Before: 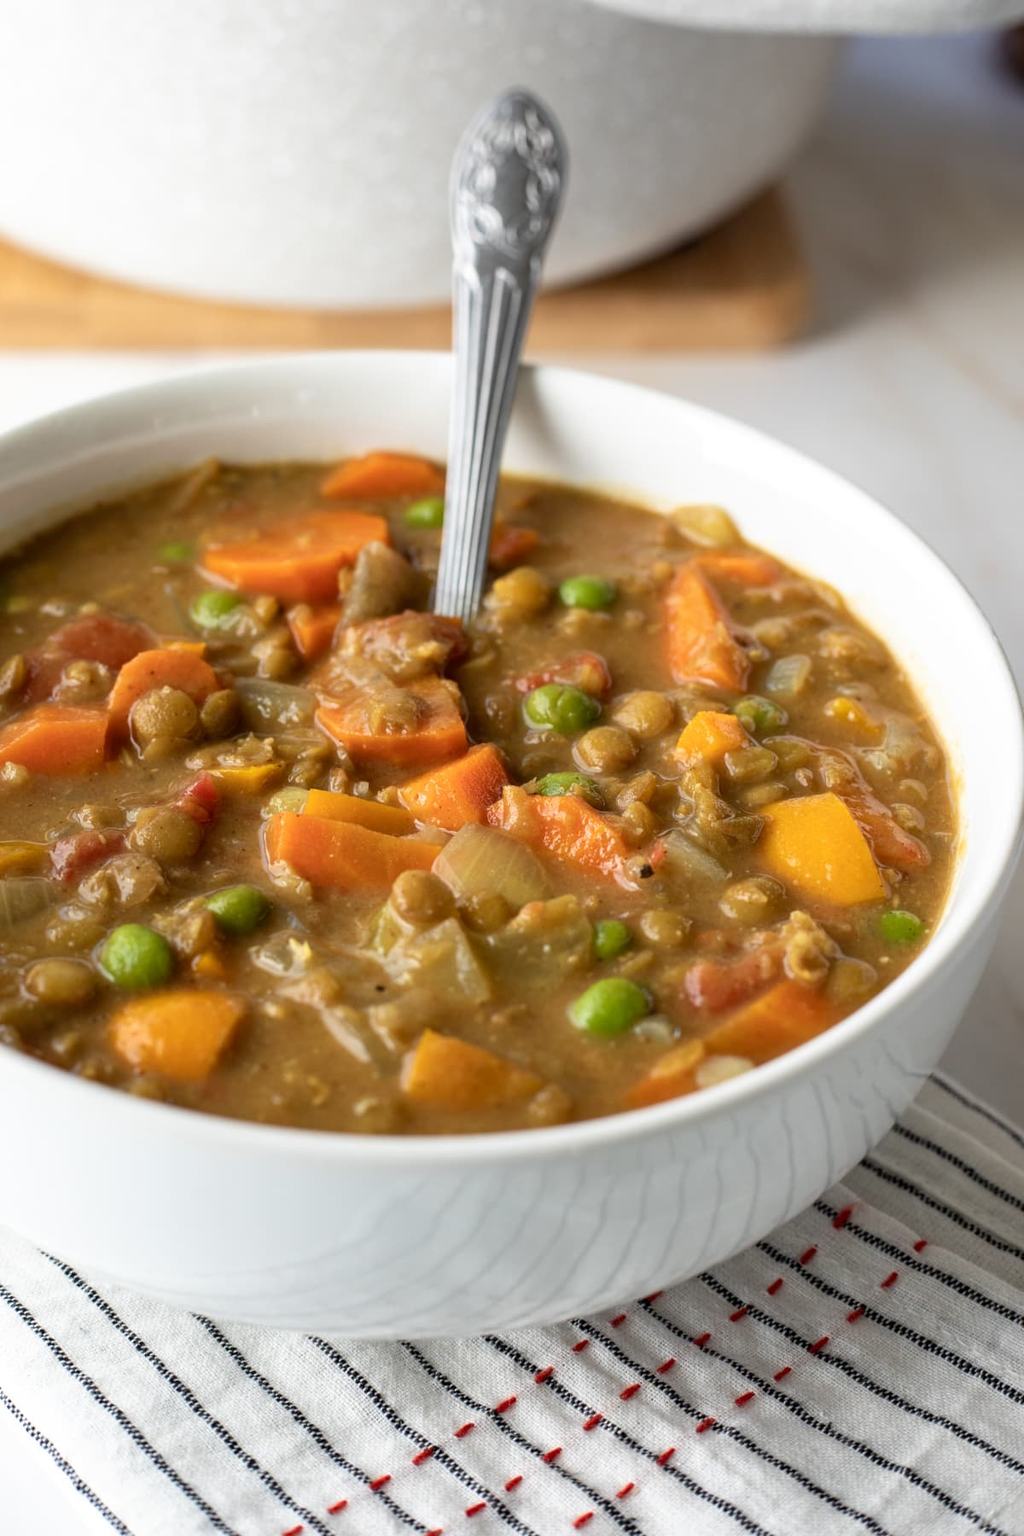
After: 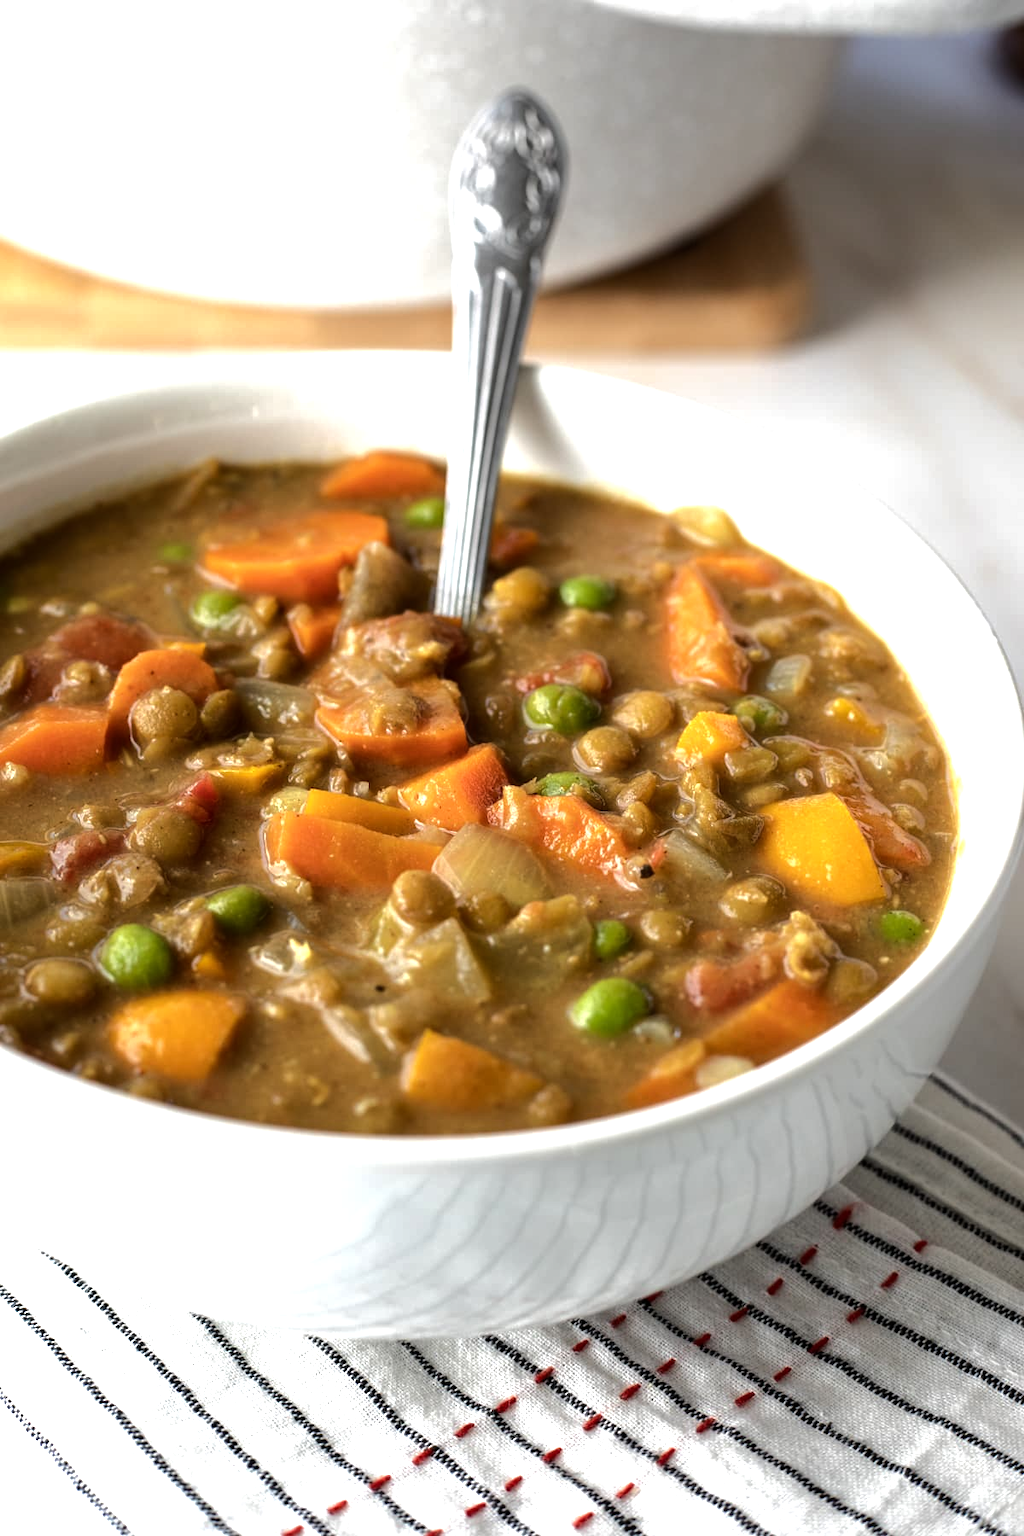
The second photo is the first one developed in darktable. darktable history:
rgb curve: curves: ch0 [(0, 0) (0.175, 0.154) (0.785, 0.663) (1, 1)]
tone equalizer: -8 EV -0.75 EV, -7 EV -0.7 EV, -6 EV -0.6 EV, -5 EV -0.4 EV, -3 EV 0.4 EV, -2 EV 0.6 EV, -1 EV 0.7 EV, +0 EV 0.75 EV, edges refinement/feathering 500, mask exposure compensation -1.57 EV, preserve details no
